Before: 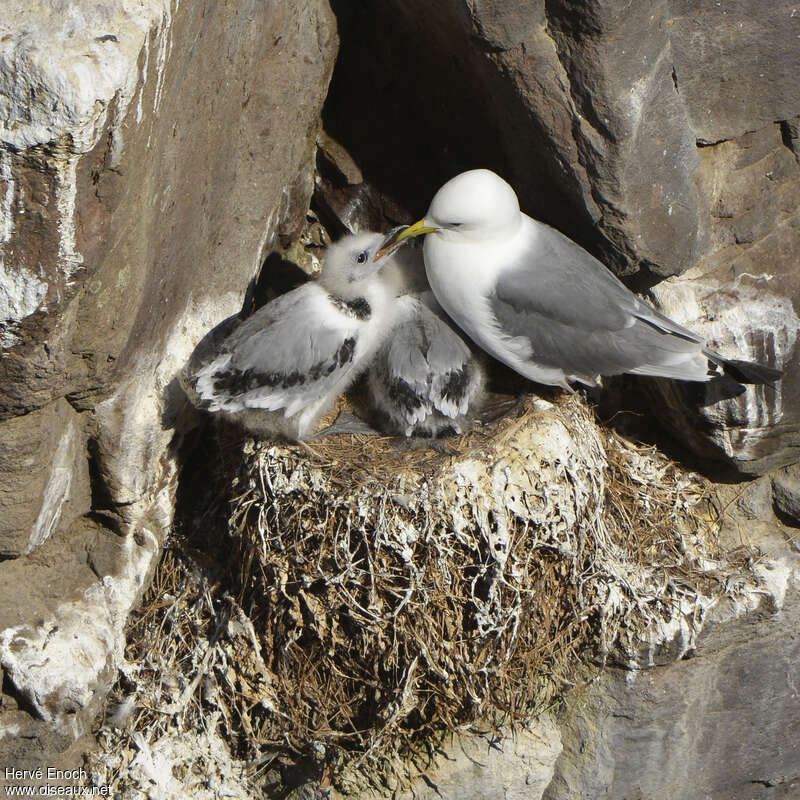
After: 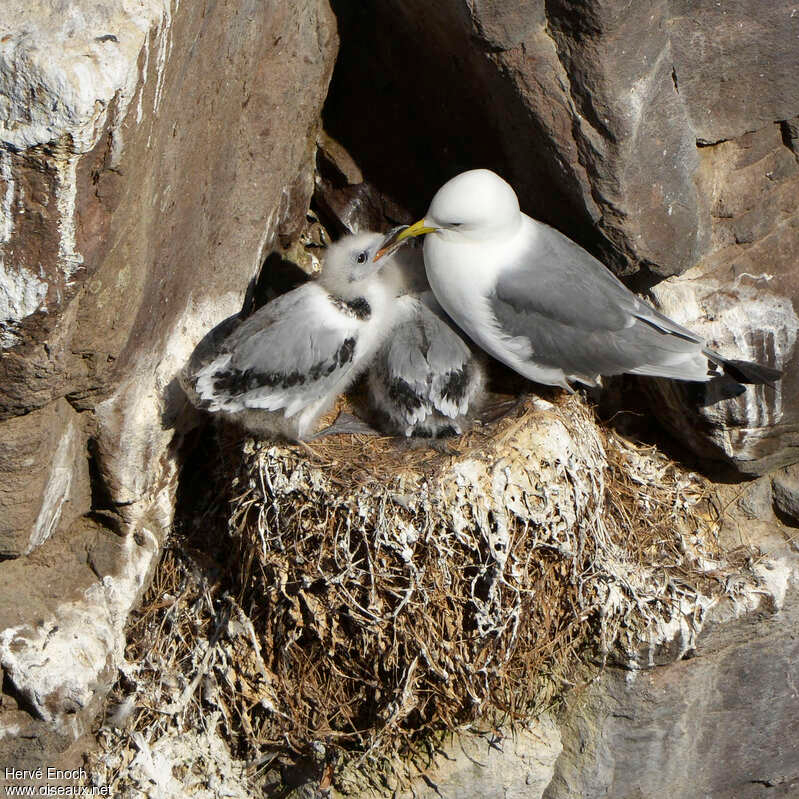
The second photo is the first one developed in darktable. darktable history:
local contrast: mode bilateral grid, contrast 20, coarseness 50, detail 119%, midtone range 0.2
exposure: compensate highlight preservation false
crop: left 0.067%
